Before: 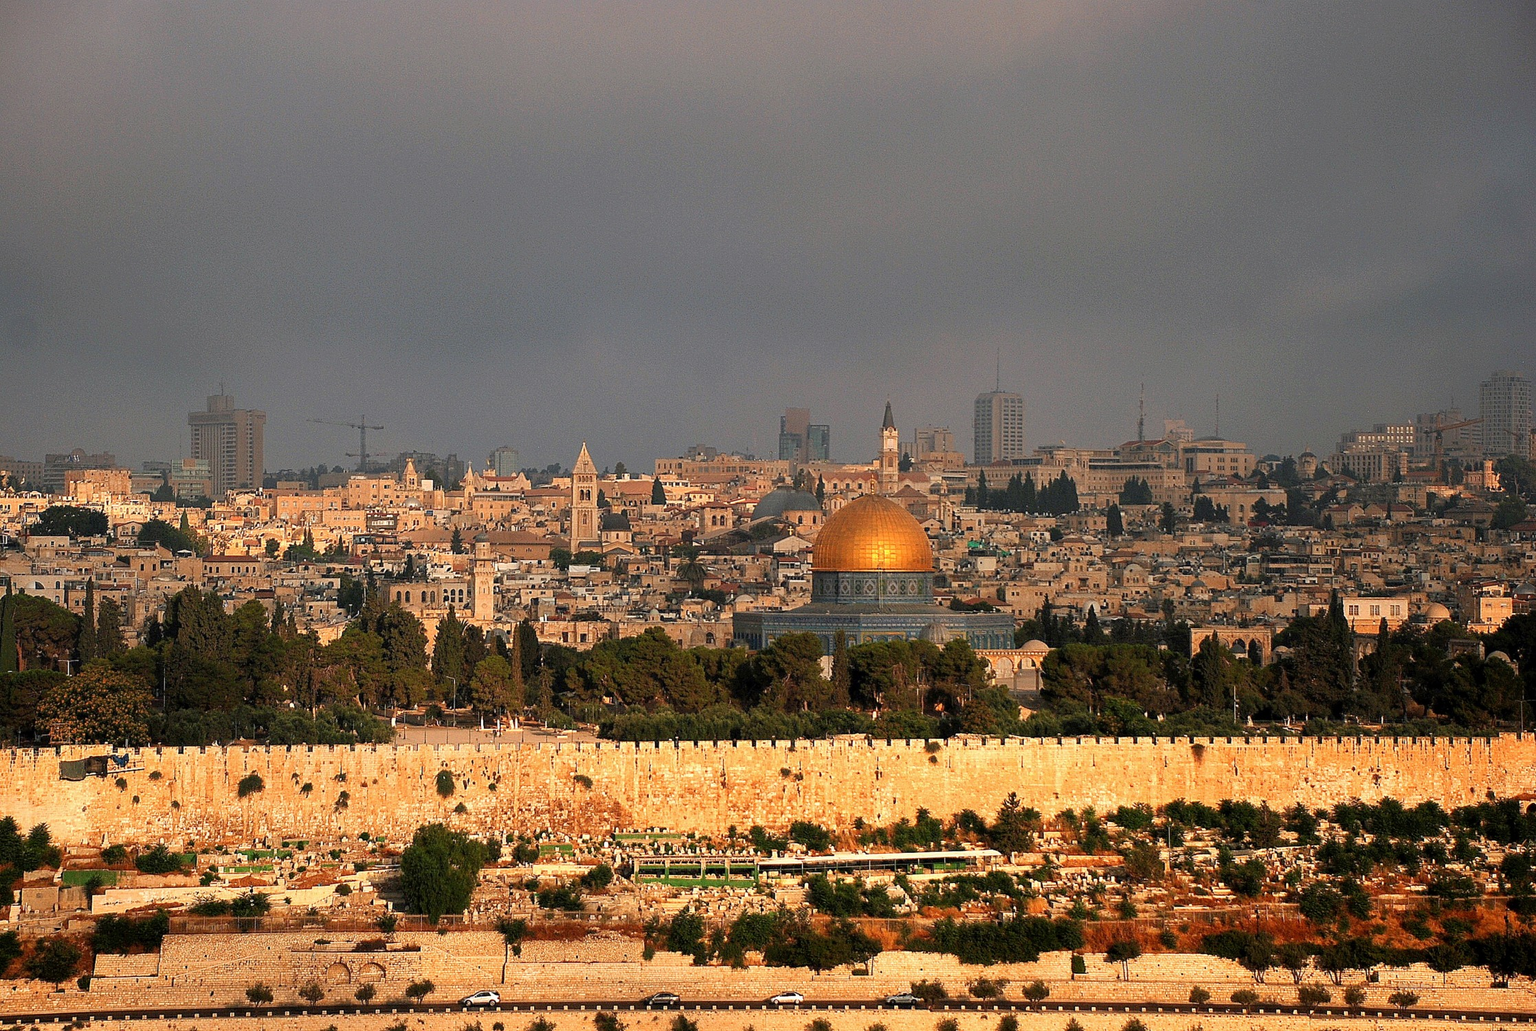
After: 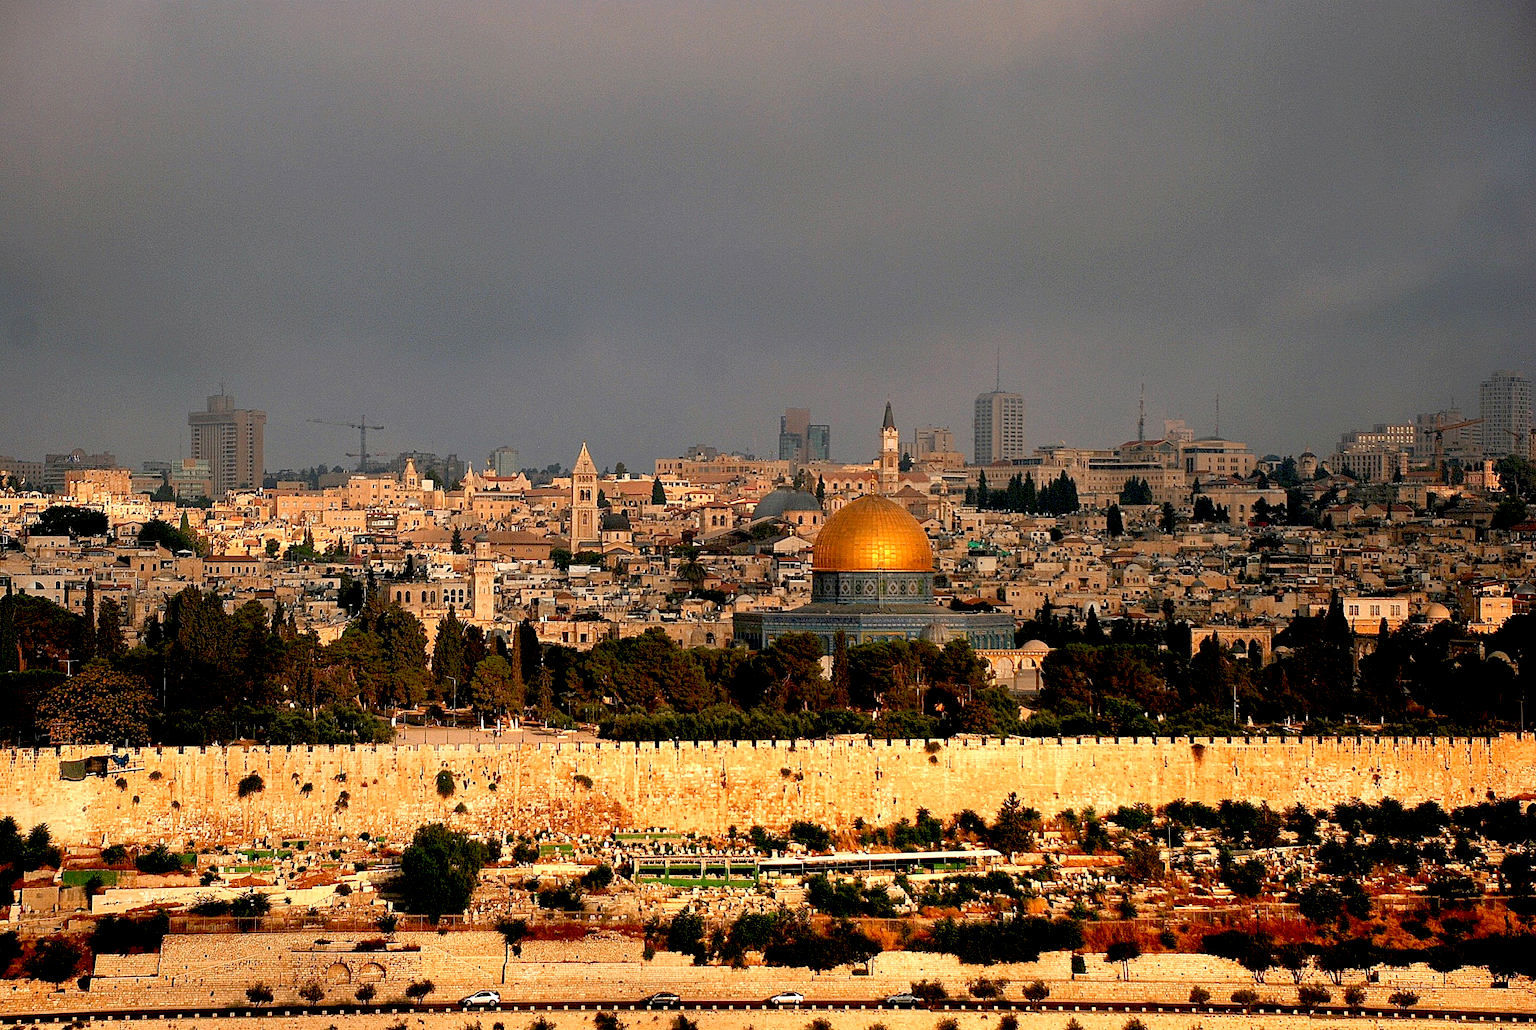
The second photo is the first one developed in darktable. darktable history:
tone equalizer: on, module defaults
exposure: black level correction 0.025, exposure 0.182 EV, compensate highlight preservation false
